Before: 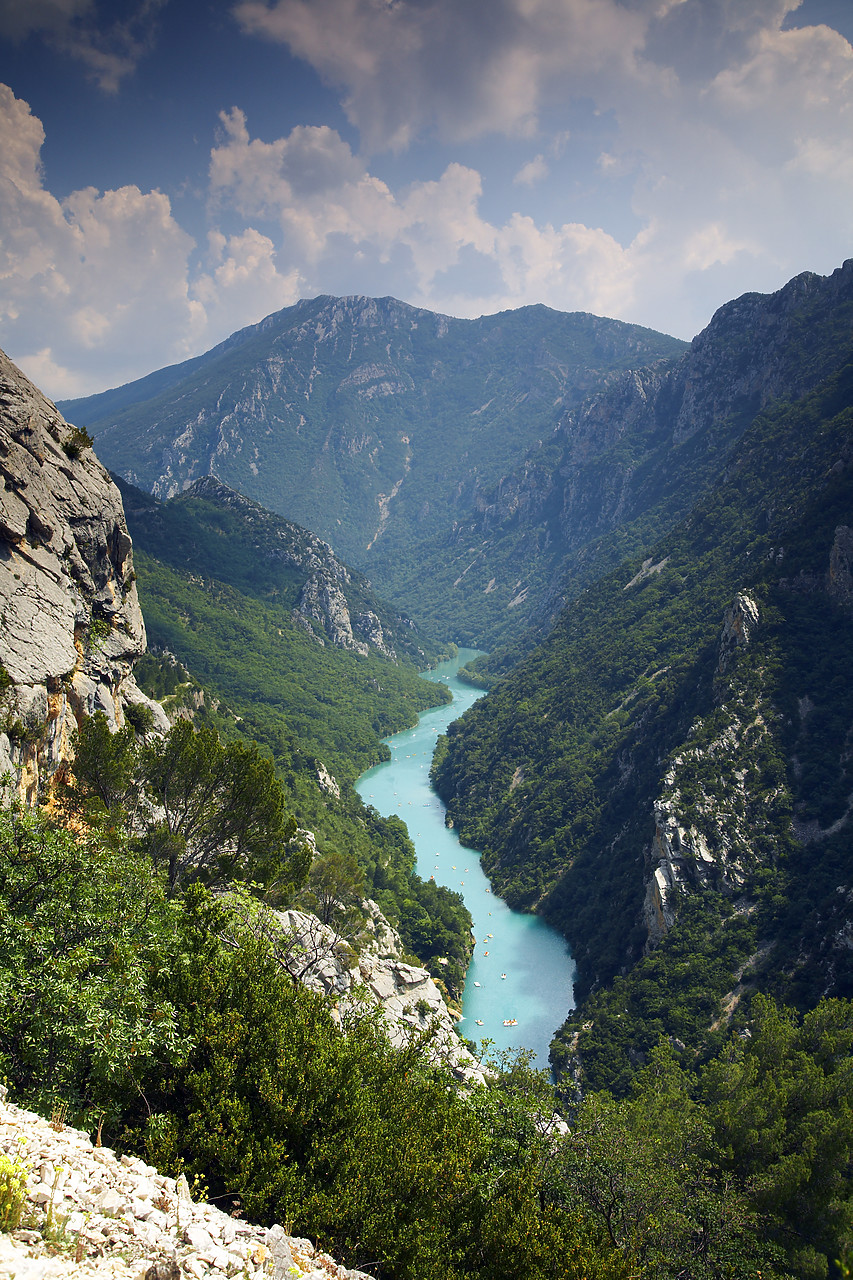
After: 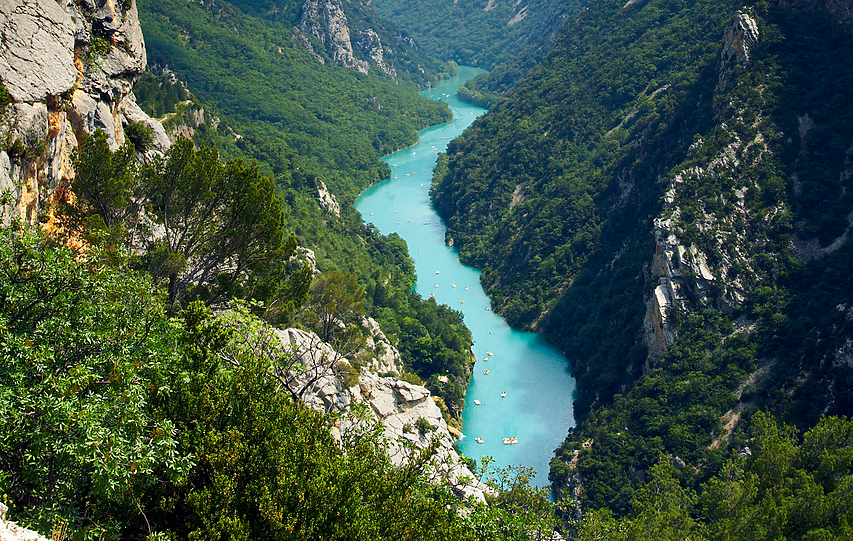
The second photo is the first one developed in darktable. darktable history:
crop: top 45.478%, bottom 12.21%
